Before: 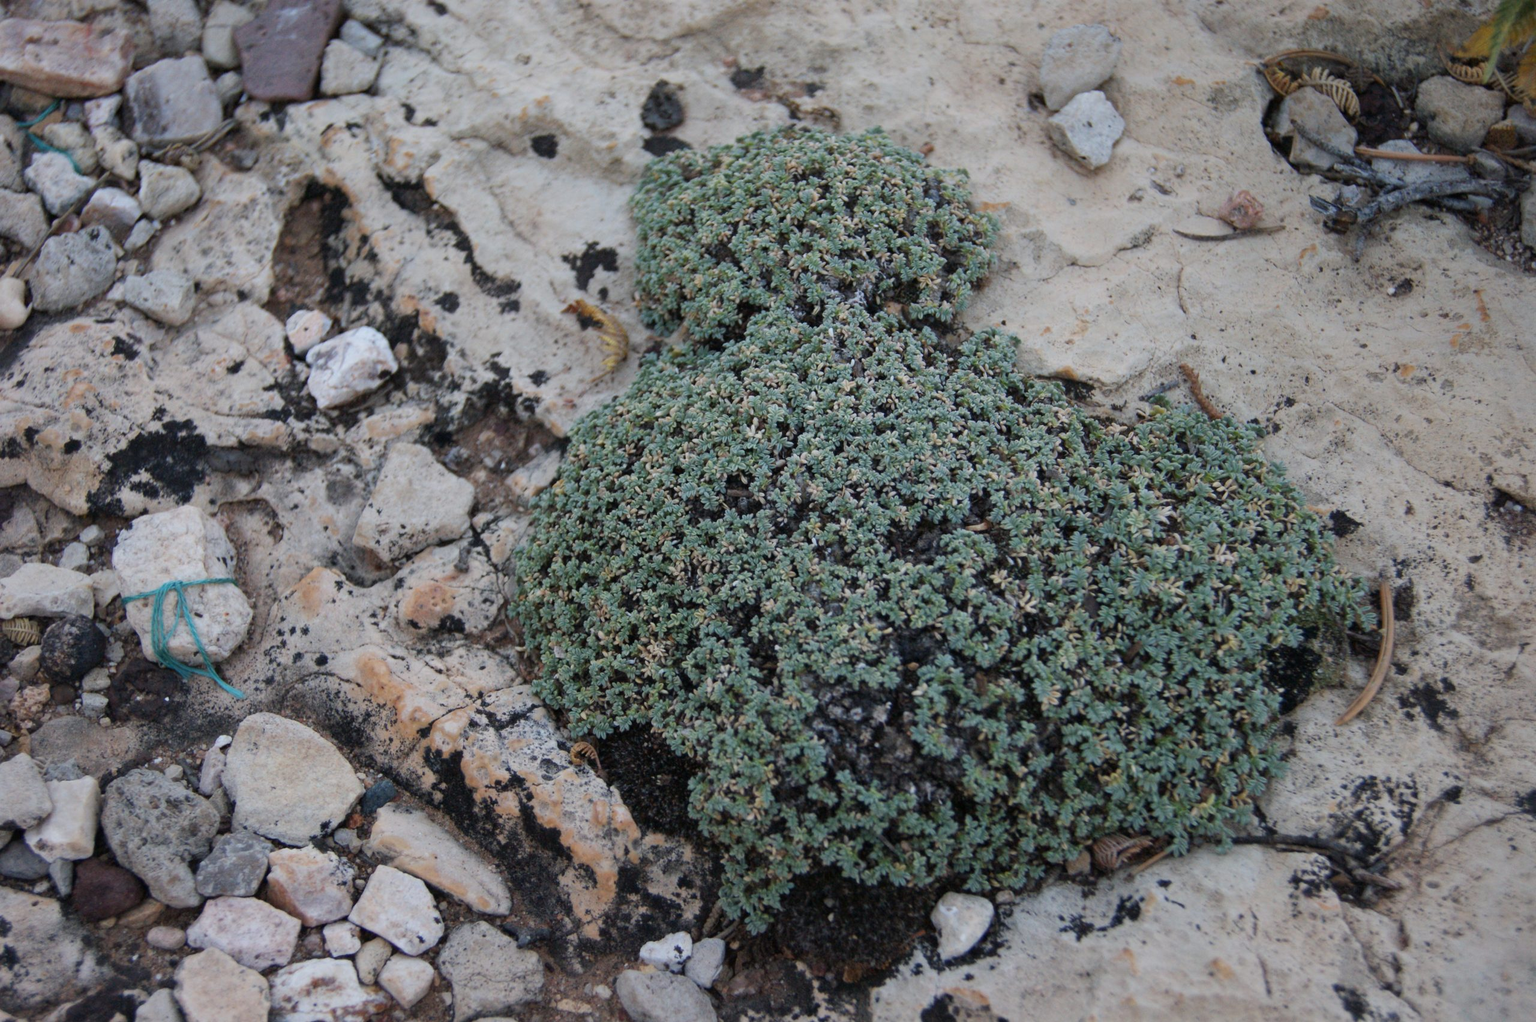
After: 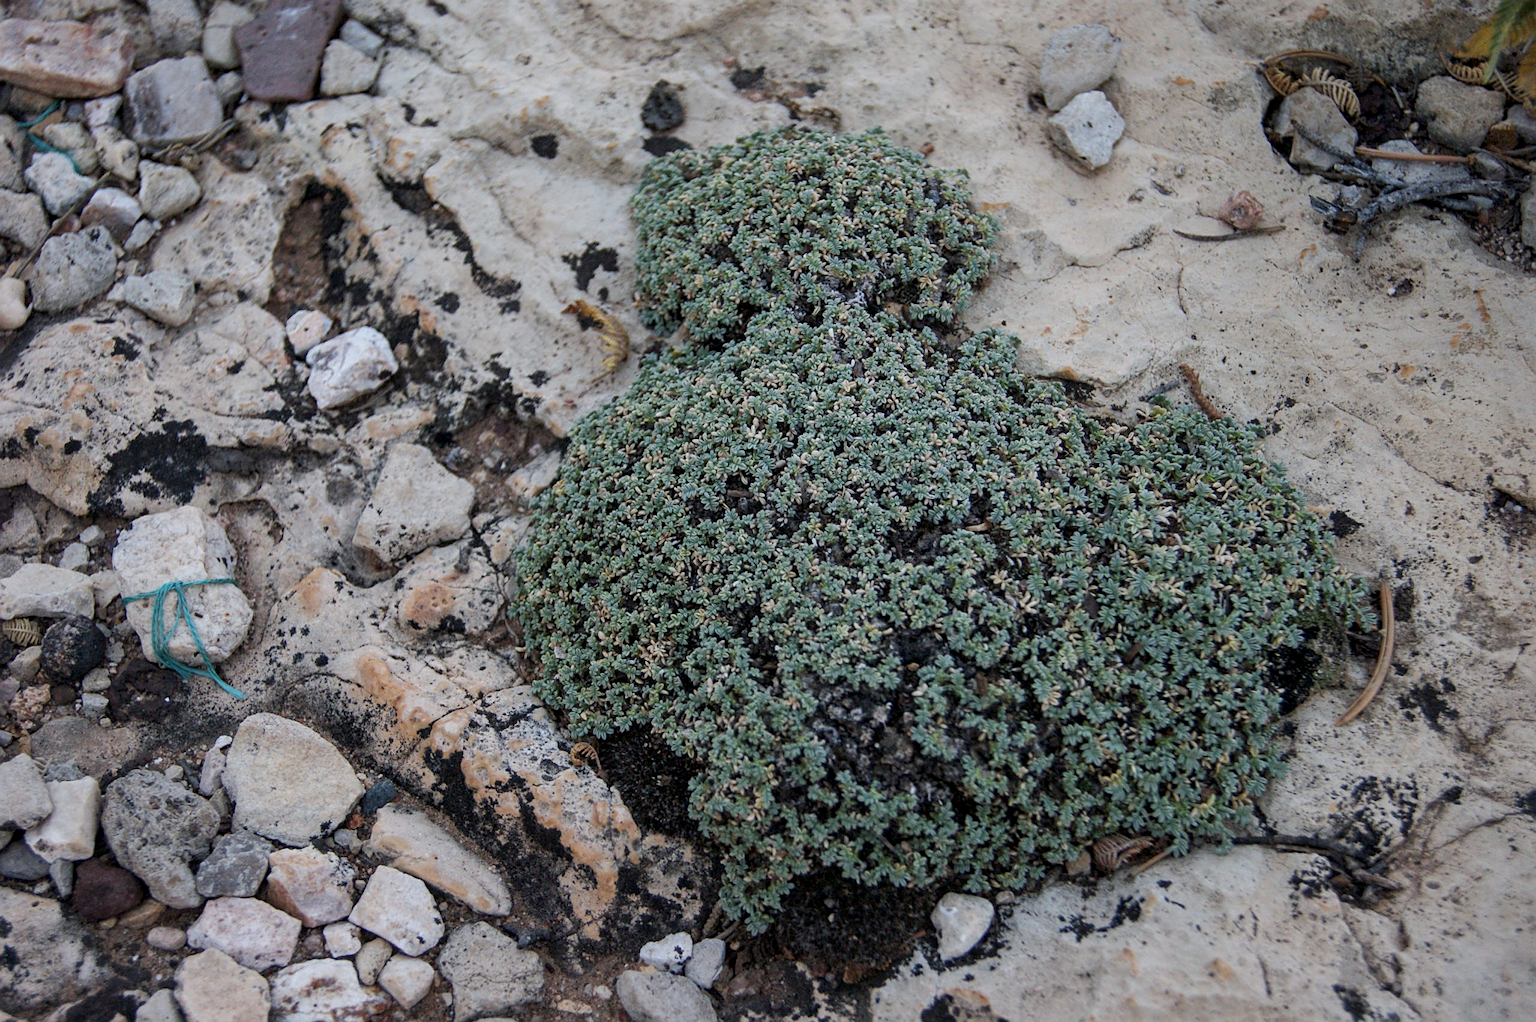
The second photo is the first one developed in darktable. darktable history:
local contrast: on, module defaults
sharpen: on, module defaults
tone curve: curves: ch0 [(0, 0) (0.003, 0.003) (0.011, 0.011) (0.025, 0.024) (0.044, 0.043) (0.069, 0.068) (0.1, 0.098) (0.136, 0.133) (0.177, 0.174) (0.224, 0.22) (0.277, 0.272) (0.335, 0.329) (0.399, 0.391) (0.468, 0.459) (0.543, 0.545) (0.623, 0.625) (0.709, 0.711) (0.801, 0.802) (0.898, 0.898) (1, 1)], color space Lab, independent channels, preserve colors none
